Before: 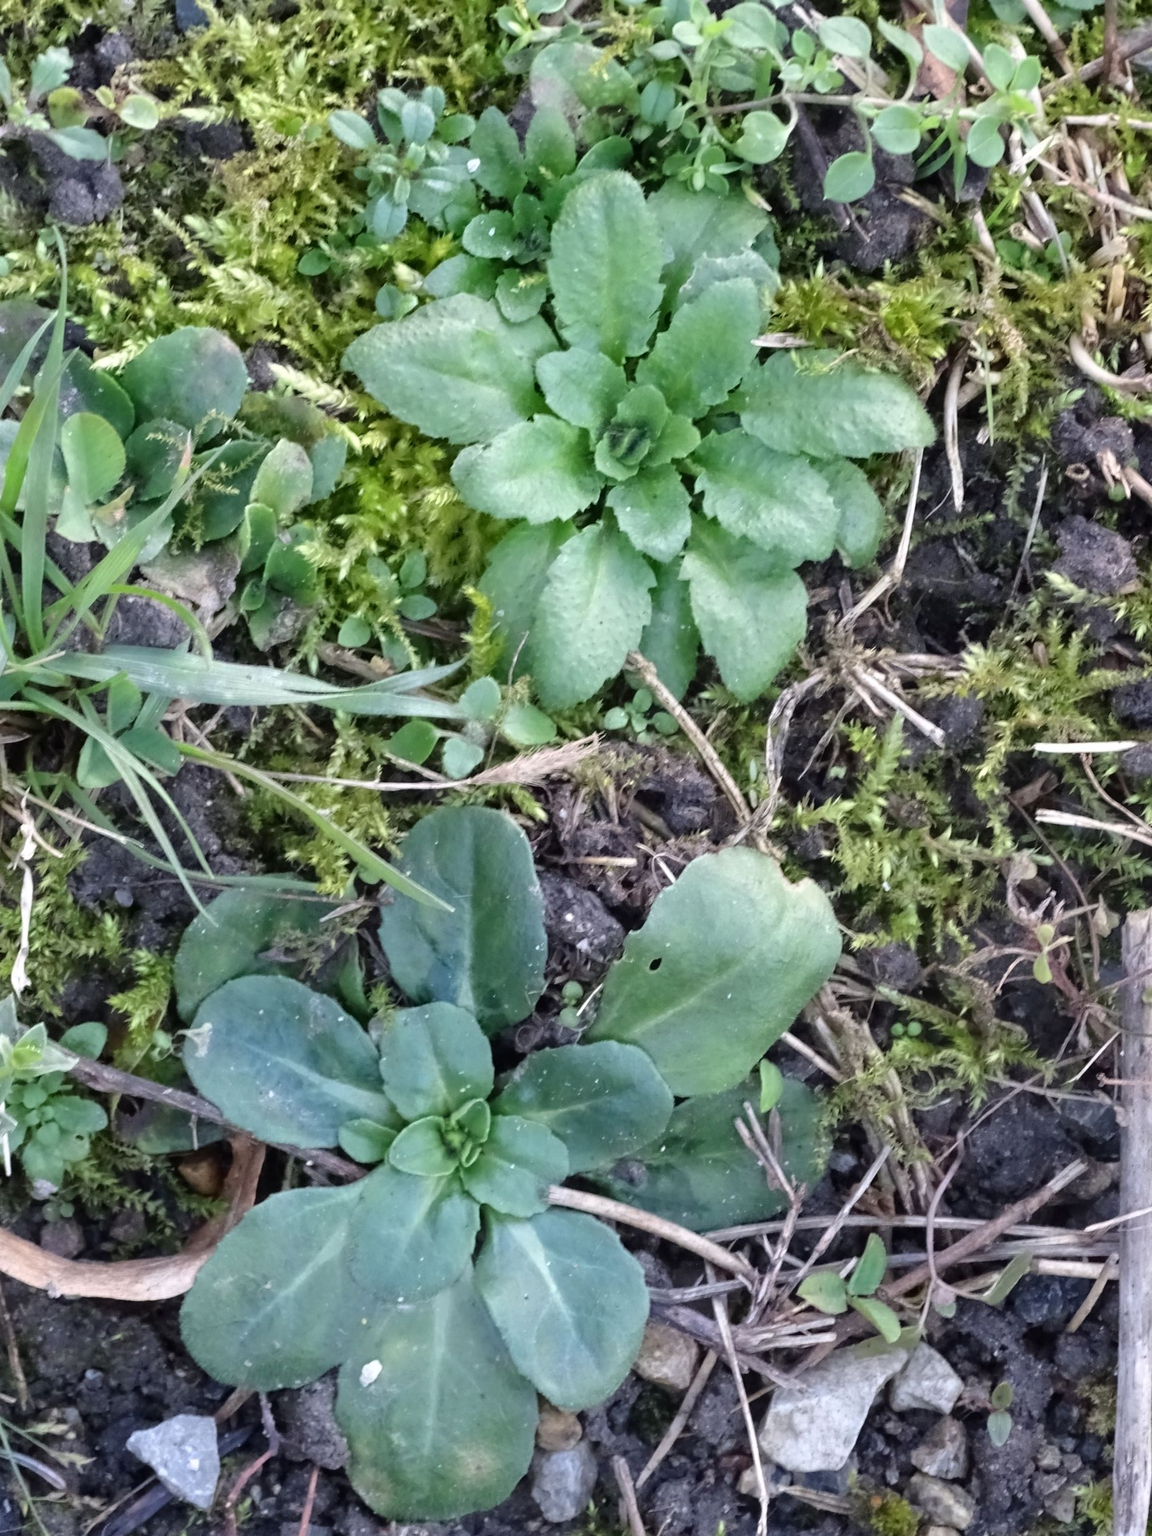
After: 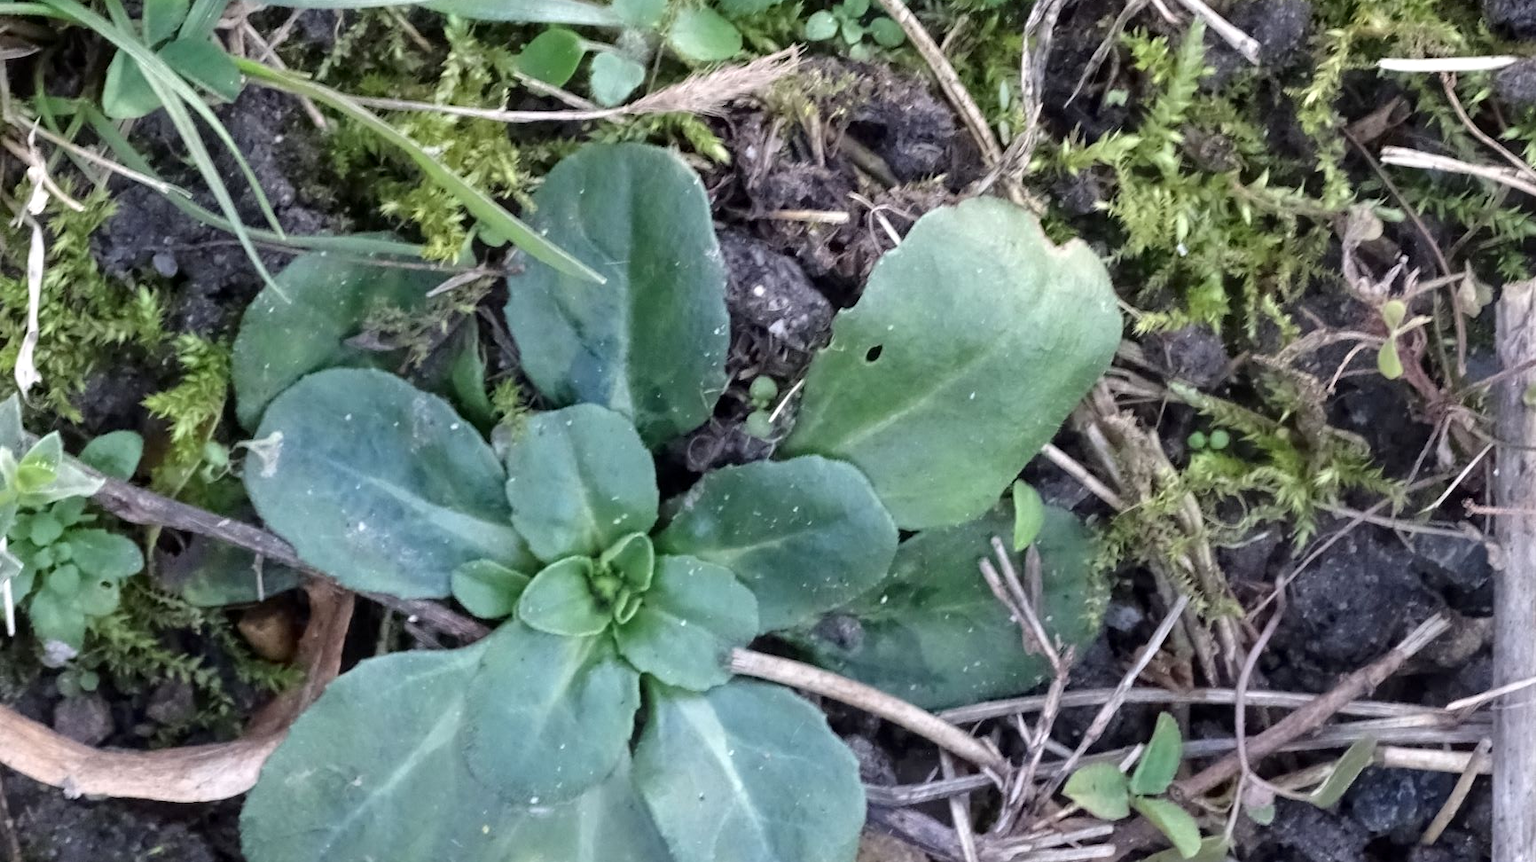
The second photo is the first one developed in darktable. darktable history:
crop: top 45.551%, bottom 12.262%
local contrast: highlights 100%, shadows 100%, detail 120%, midtone range 0.2
